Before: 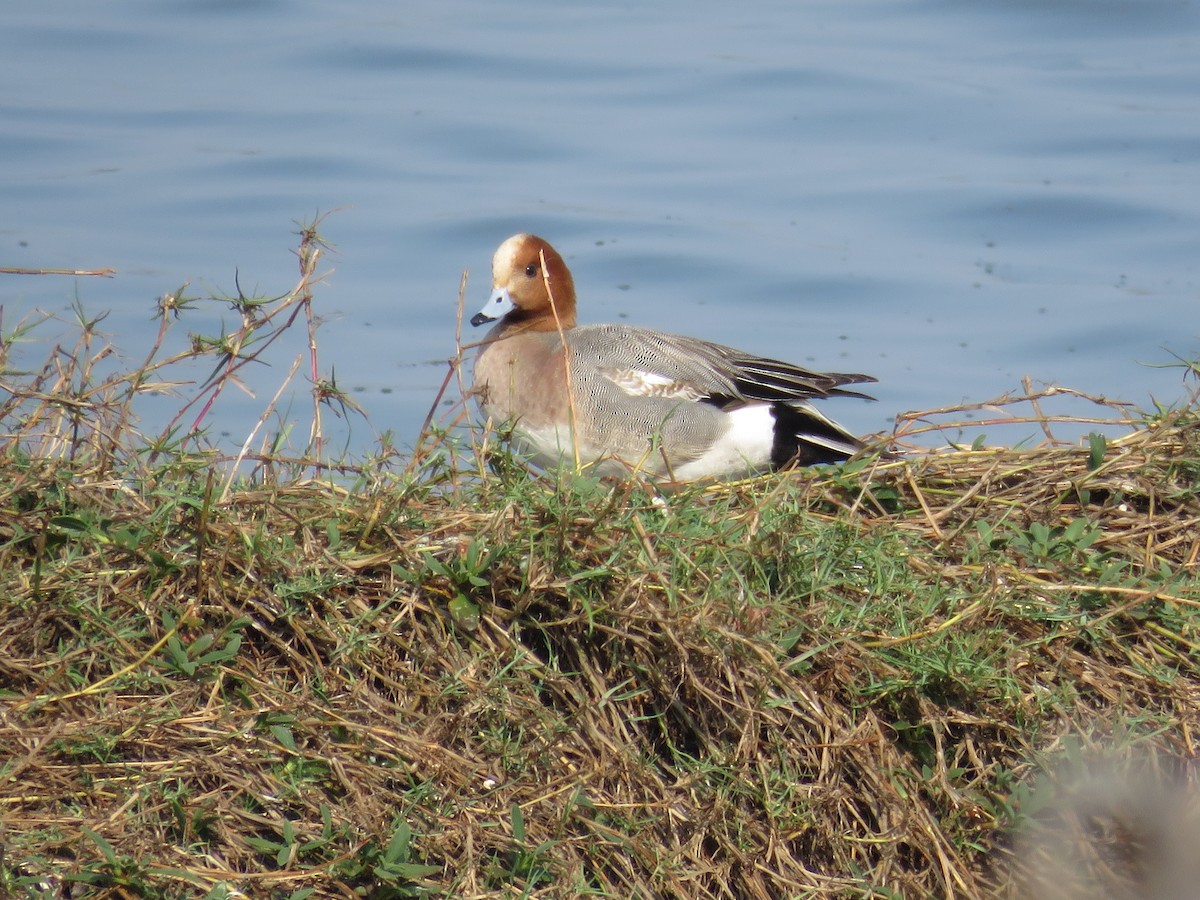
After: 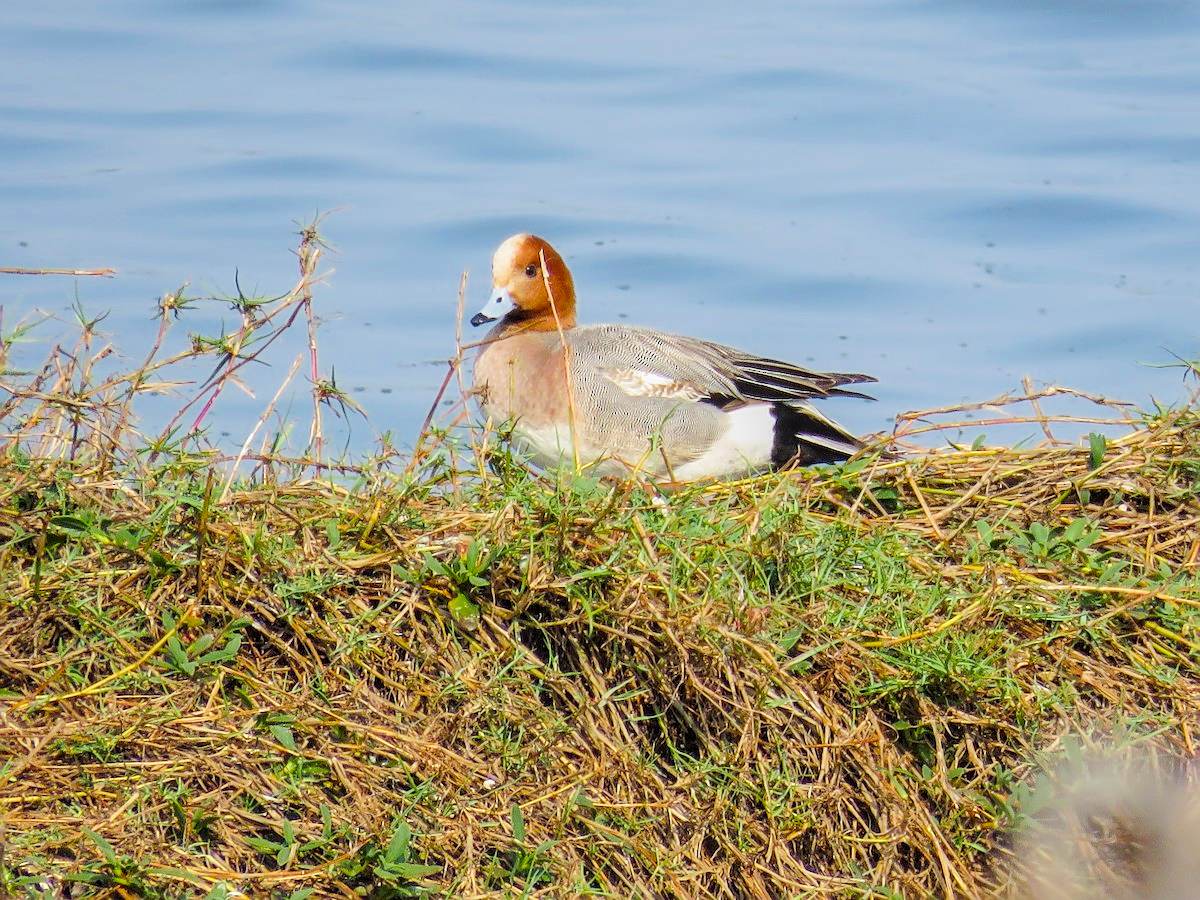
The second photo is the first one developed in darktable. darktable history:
filmic rgb: black relative exposure -7.65 EV, white relative exposure 4.56 EV, hardness 3.61
local contrast: on, module defaults
color balance rgb: linear chroma grading › global chroma 15%, perceptual saturation grading › global saturation 30%
exposure: black level correction 0, exposure 0.9 EV, compensate highlight preservation false
sharpen: on, module defaults
